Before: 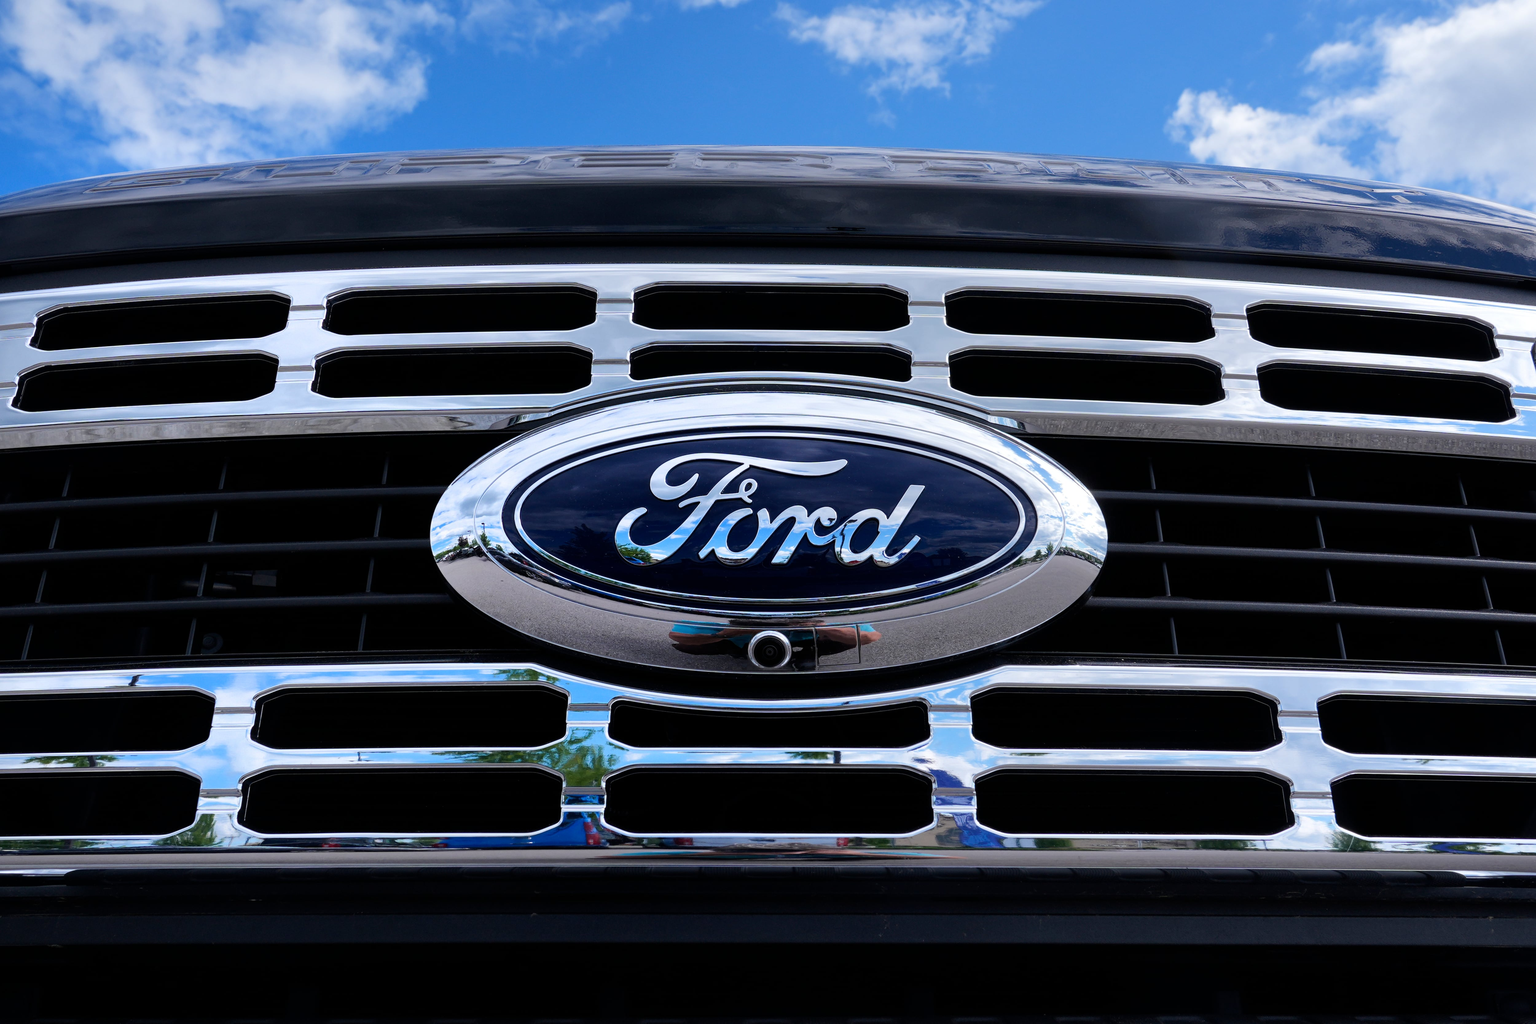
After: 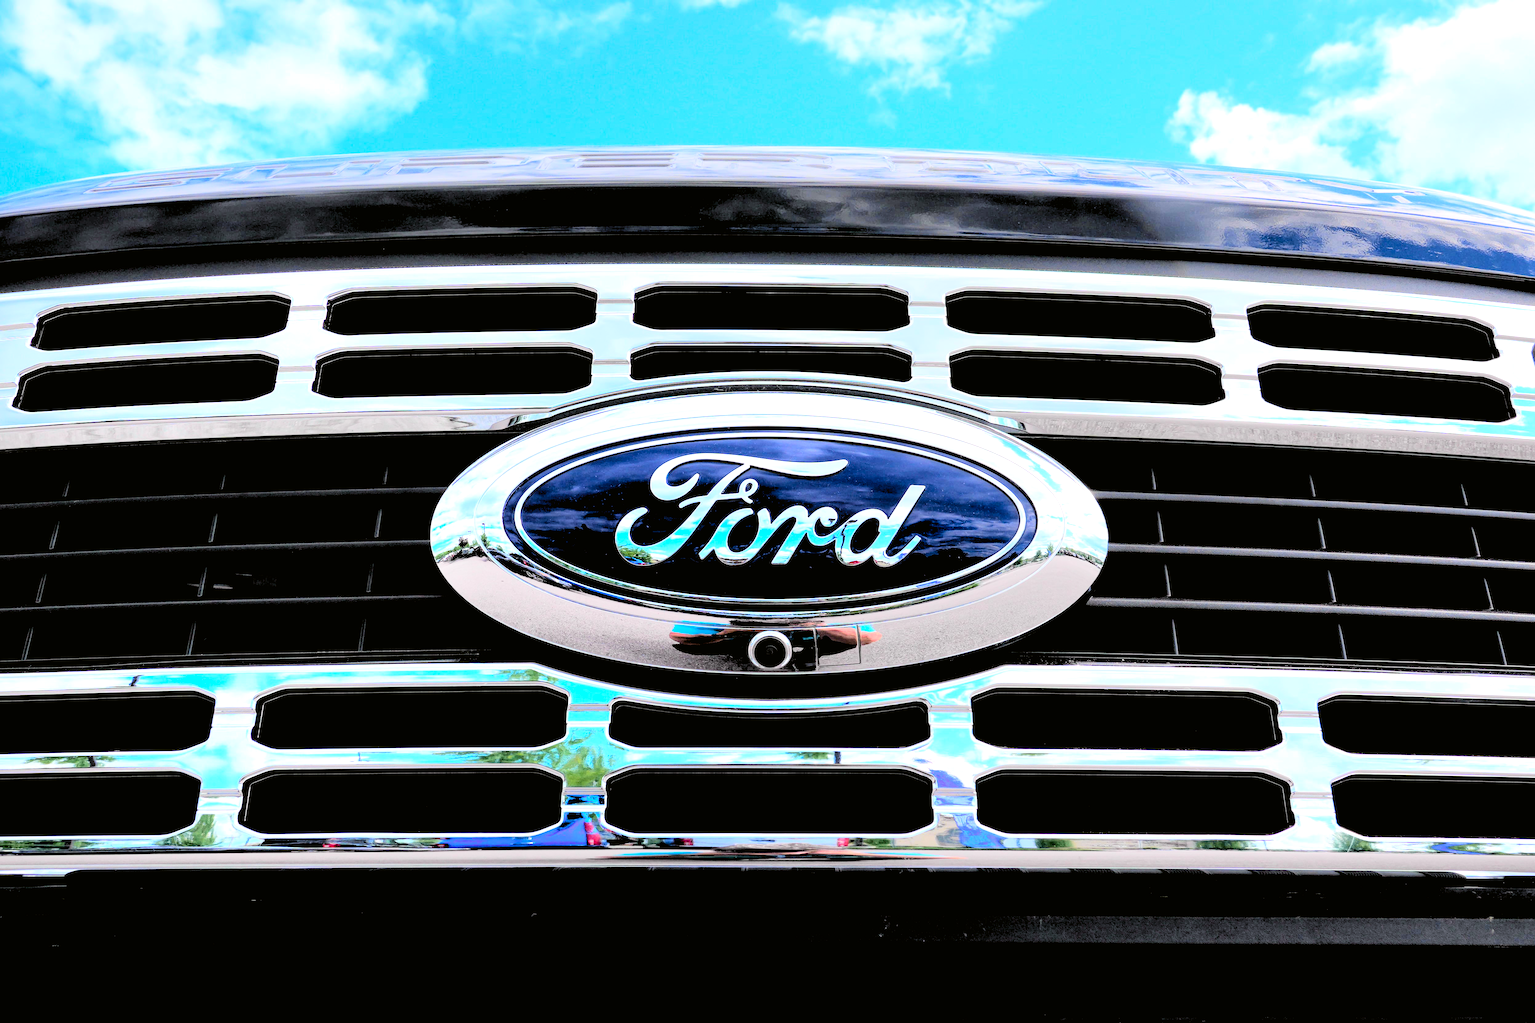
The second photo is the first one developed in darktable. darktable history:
rgb levels: levels [[0.027, 0.429, 0.996], [0, 0.5, 1], [0, 0.5, 1]]
tone curve: curves: ch0 [(0, 0.006) (0.184, 0.117) (0.405, 0.46) (0.456, 0.528) (0.634, 0.728) (0.877, 0.89) (0.984, 0.935)]; ch1 [(0, 0) (0.443, 0.43) (0.492, 0.489) (0.566, 0.579) (0.595, 0.625) (0.608, 0.667) (0.65, 0.729) (1, 1)]; ch2 [(0, 0) (0.33, 0.301) (0.421, 0.443) (0.447, 0.489) (0.495, 0.505) (0.537, 0.583) (0.586, 0.591) (0.663, 0.686) (1, 1)], color space Lab, independent channels, preserve colors none
exposure: black level correction 0, exposure 1.4 EV, compensate highlight preservation false
